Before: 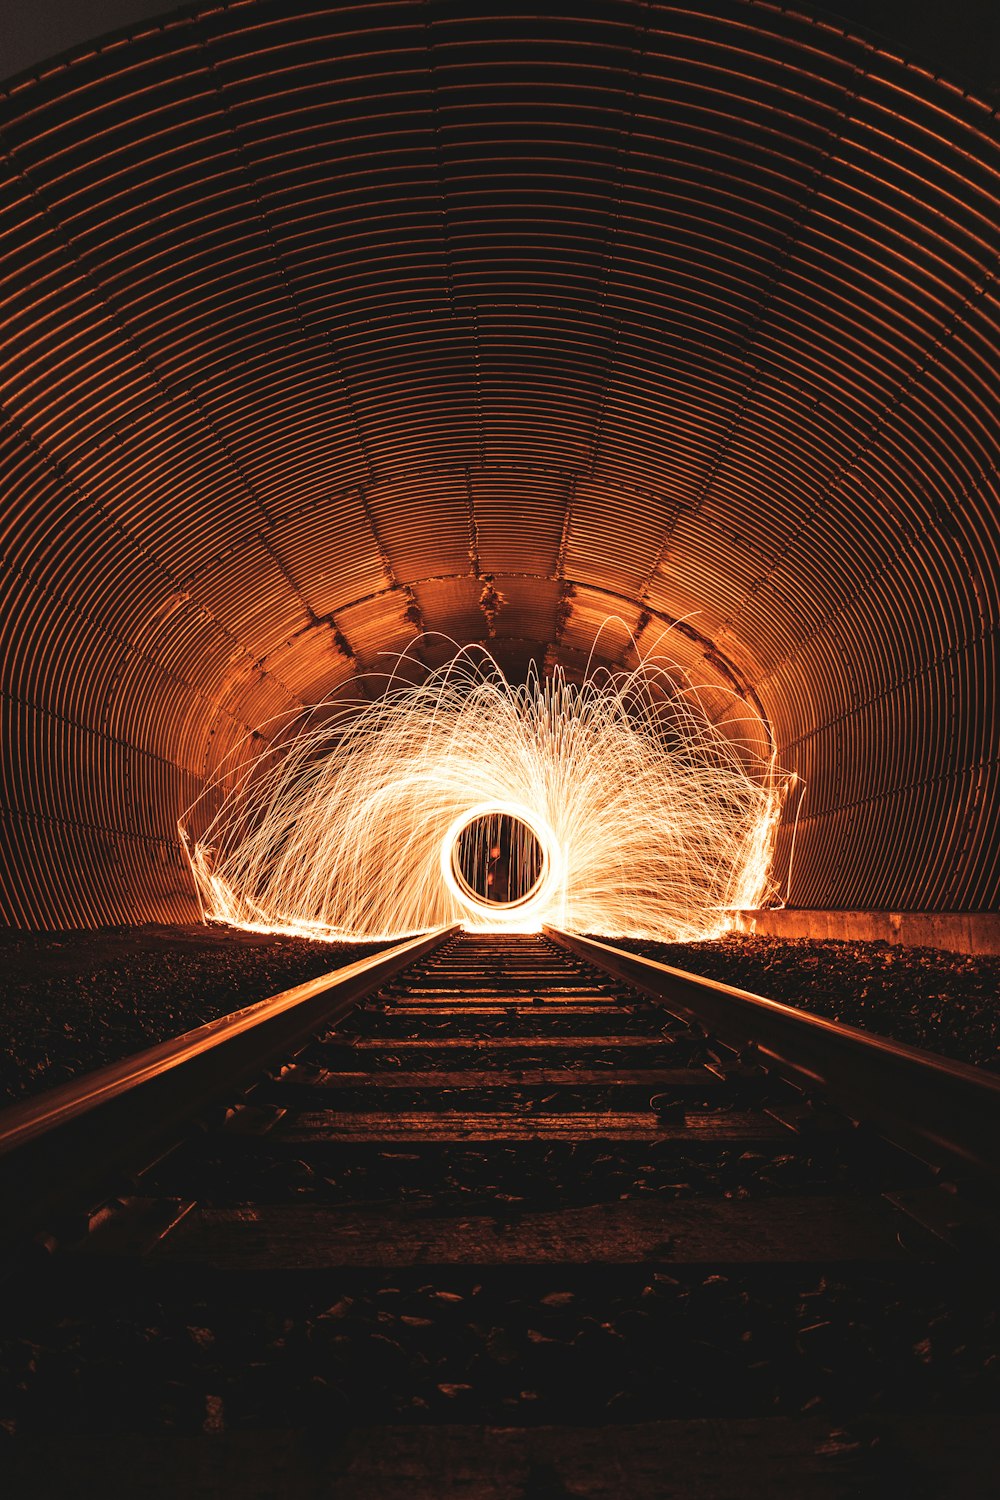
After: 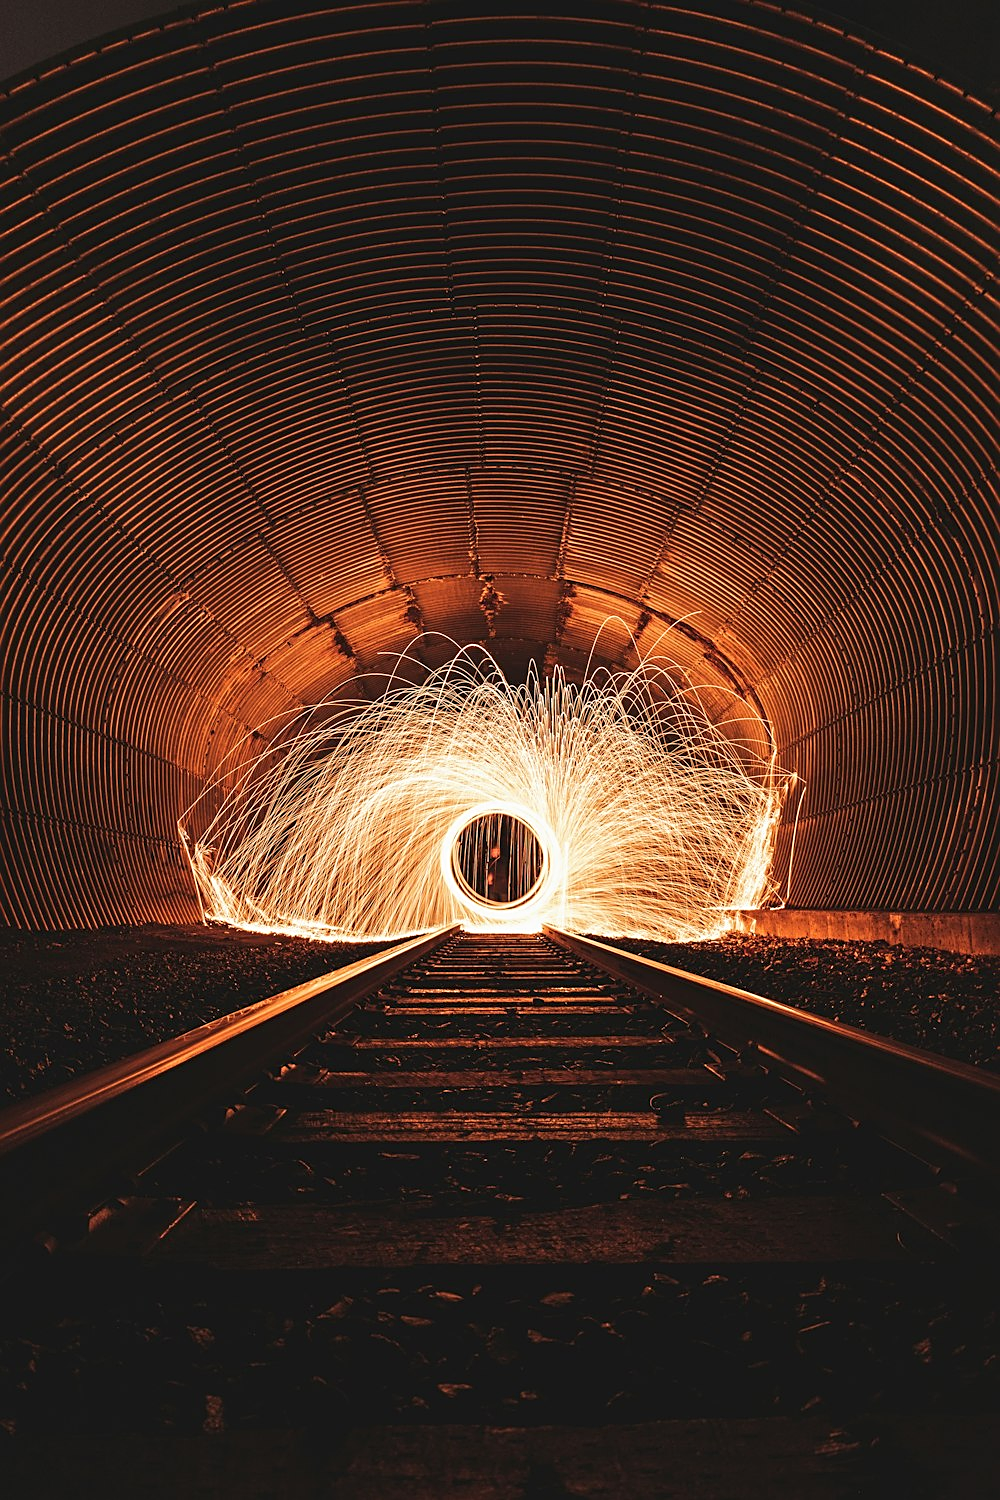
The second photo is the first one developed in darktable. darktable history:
tone equalizer: -7 EV 0.18 EV, -6 EV 0.12 EV, -5 EV 0.08 EV, -4 EV 0.04 EV, -2 EV -0.02 EV, -1 EV -0.04 EV, +0 EV -0.06 EV, luminance estimator HSV value / RGB max
sharpen: on, module defaults
